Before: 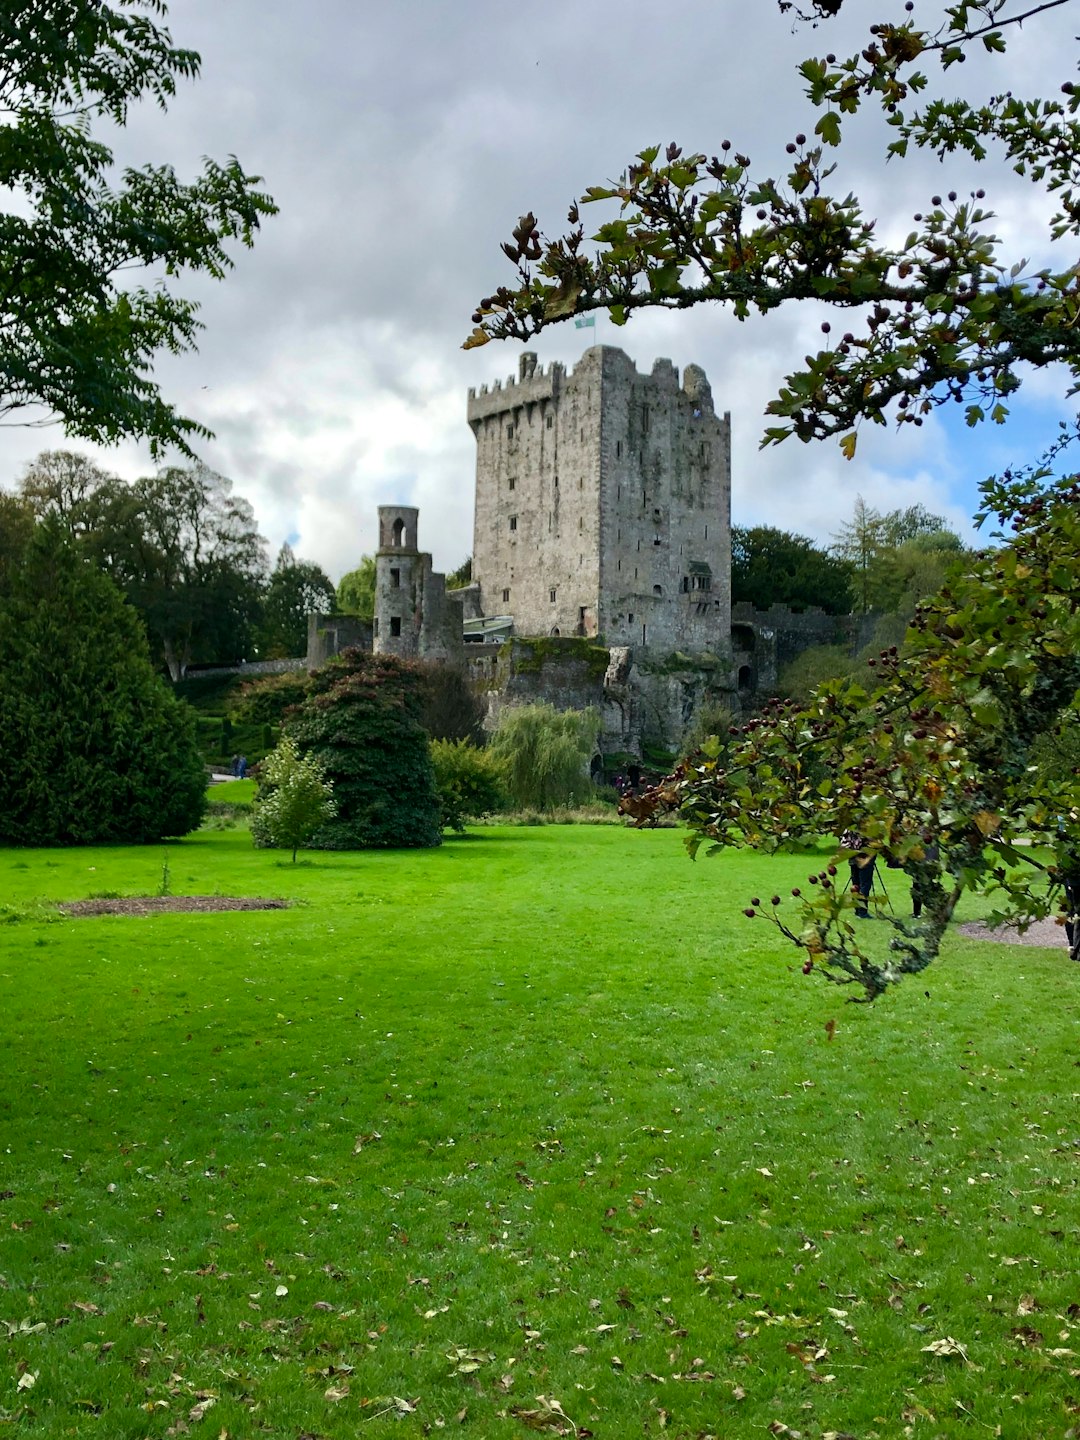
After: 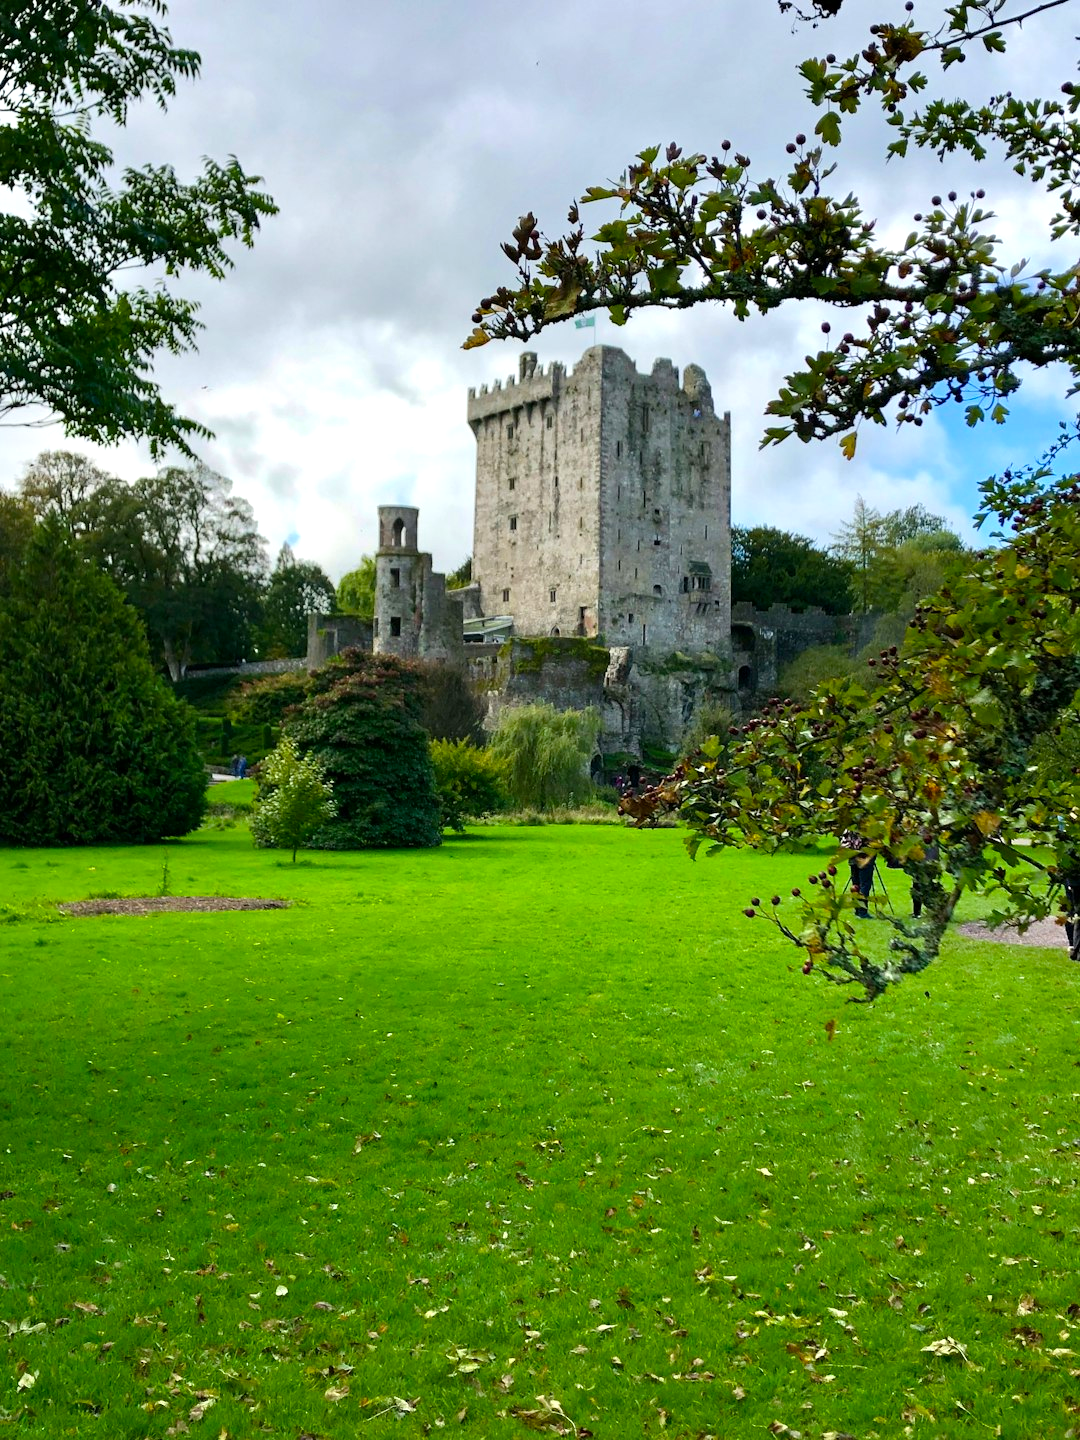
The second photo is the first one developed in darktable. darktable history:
color balance rgb: perceptual saturation grading › global saturation 25.097%
exposure: exposure 0.296 EV, compensate highlight preservation false
